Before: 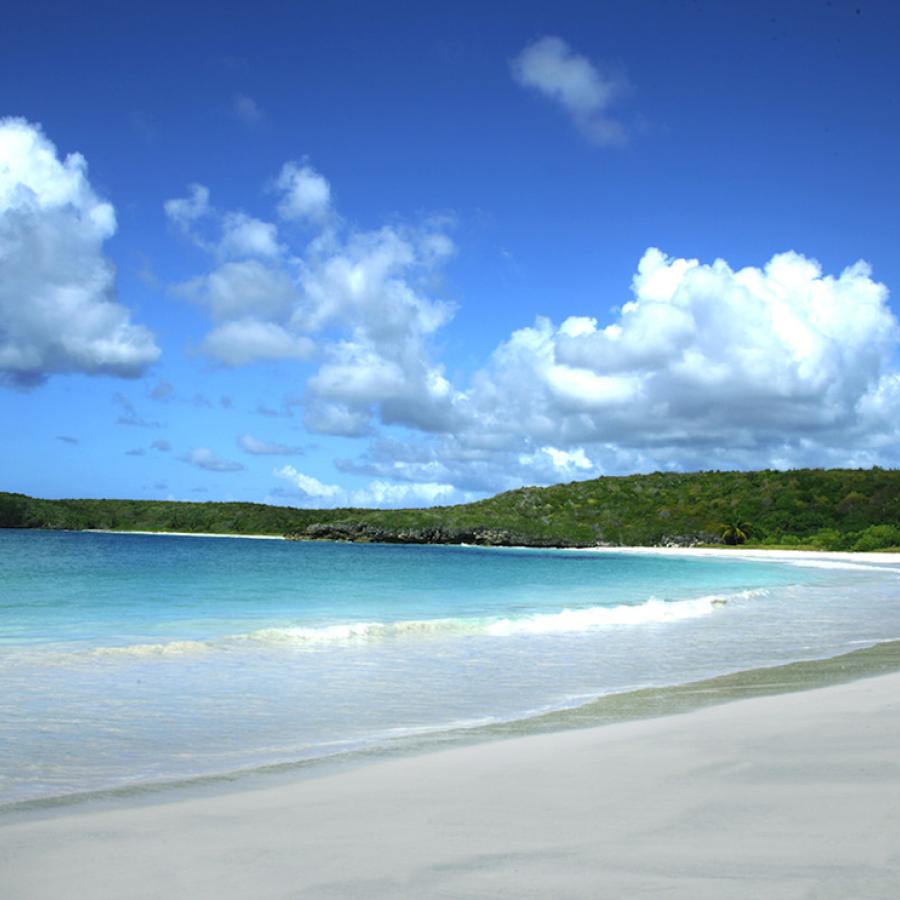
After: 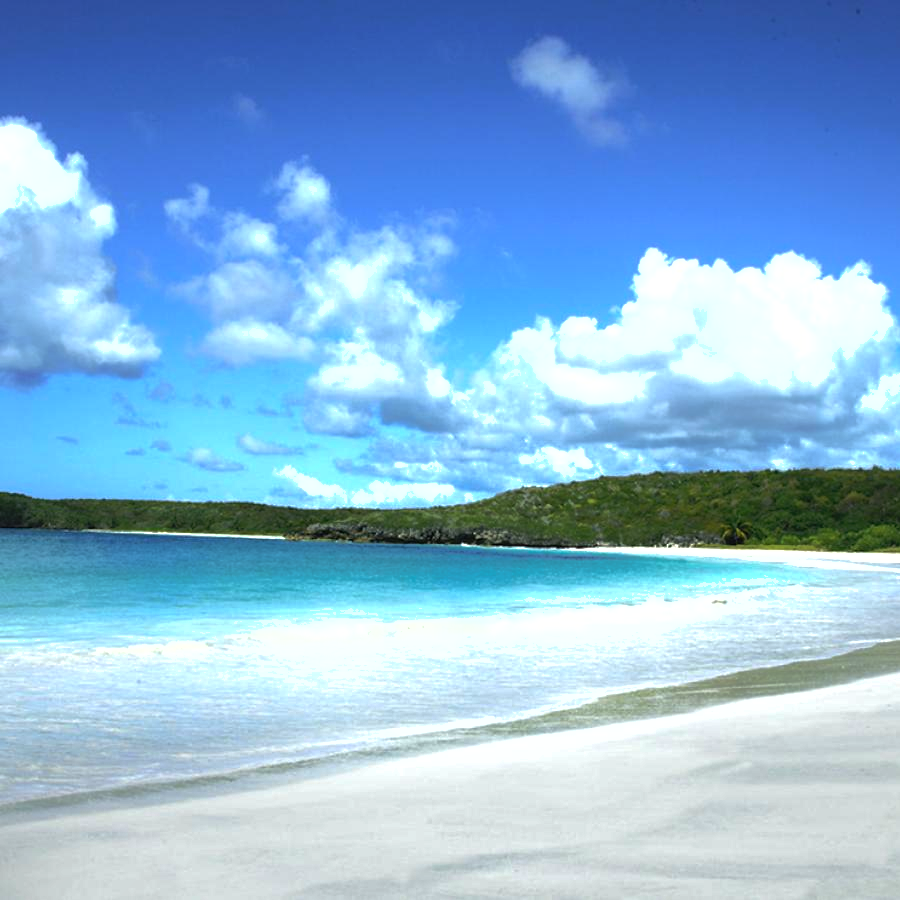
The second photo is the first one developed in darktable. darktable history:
shadows and highlights: on, module defaults
tone equalizer: -8 EV -0.75 EV, -7 EV -0.7 EV, -6 EV -0.6 EV, -5 EV -0.4 EV, -3 EV 0.4 EV, -2 EV 0.6 EV, -1 EV 0.7 EV, +0 EV 0.75 EV, edges refinement/feathering 500, mask exposure compensation -1.57 EV, preserve details no
